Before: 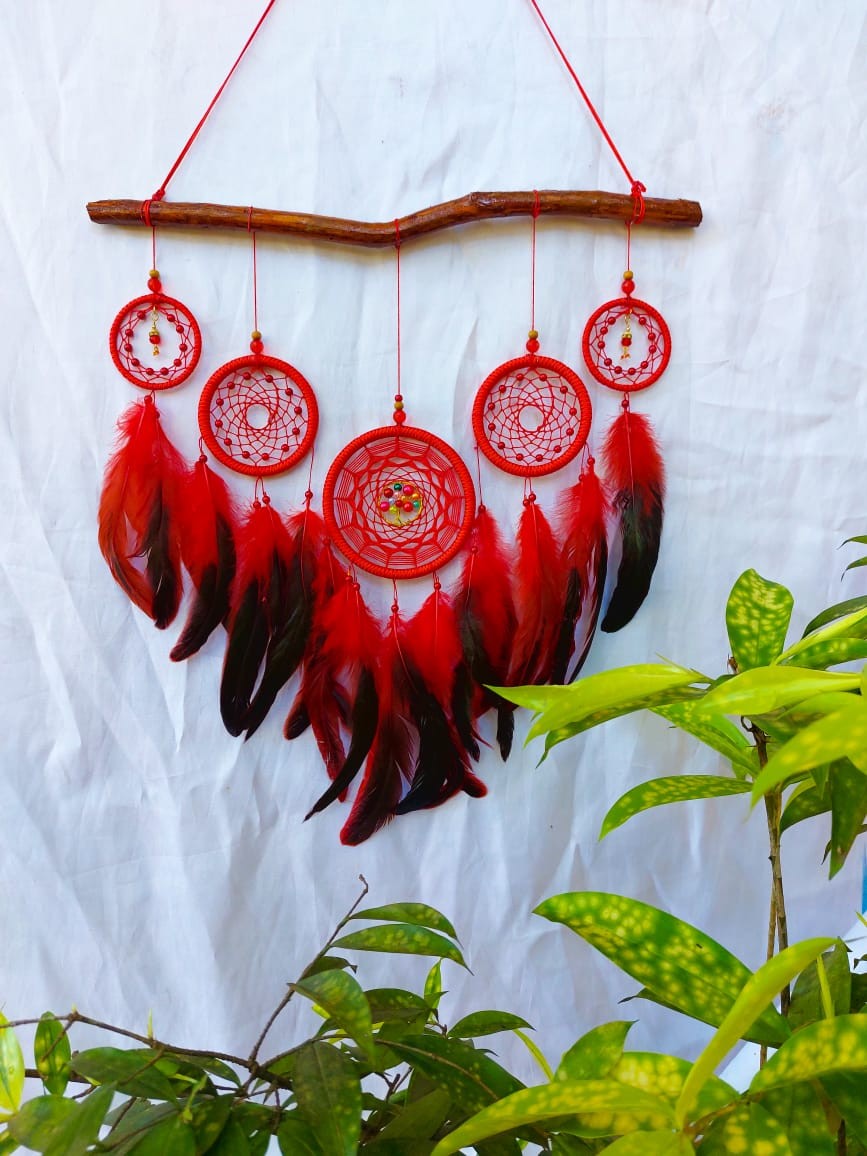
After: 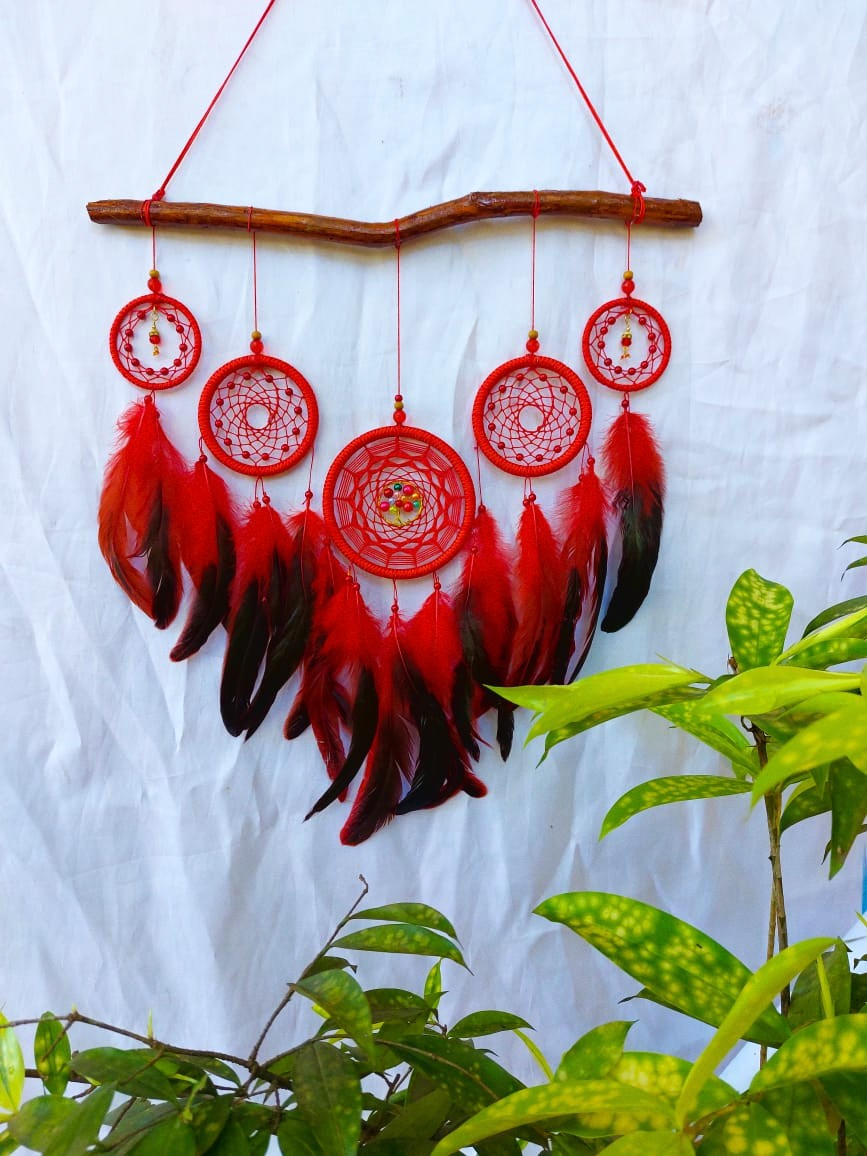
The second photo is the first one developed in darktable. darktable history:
grain: coarseness 14.57 ISO, strength 8.8%
white balance: red 0.982, blue 1.018
